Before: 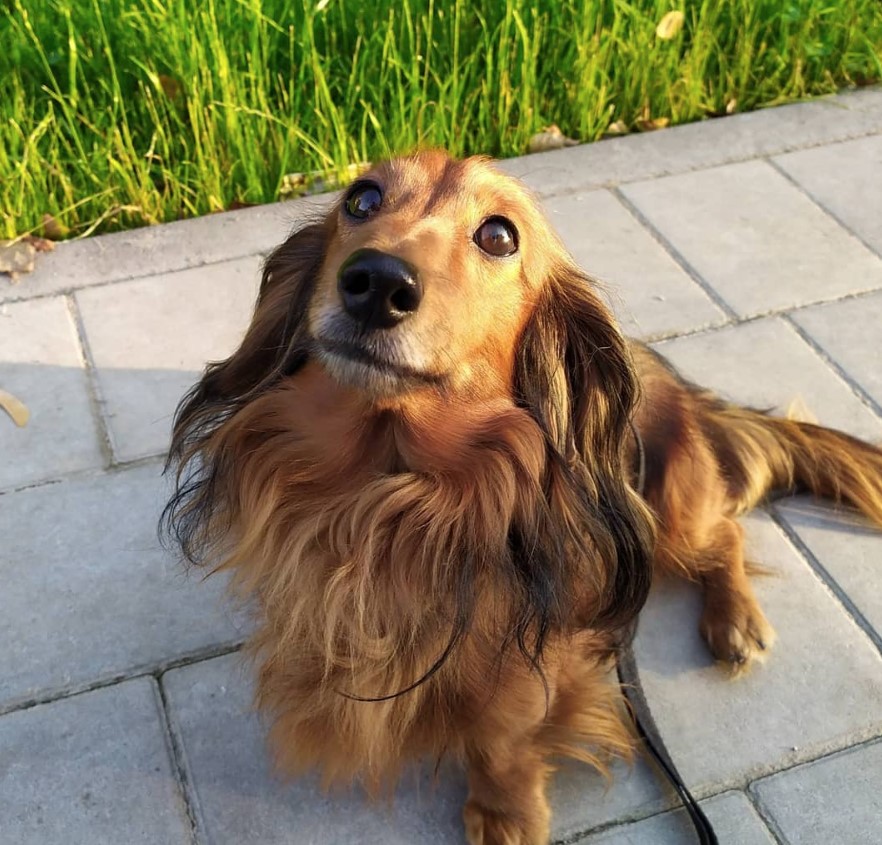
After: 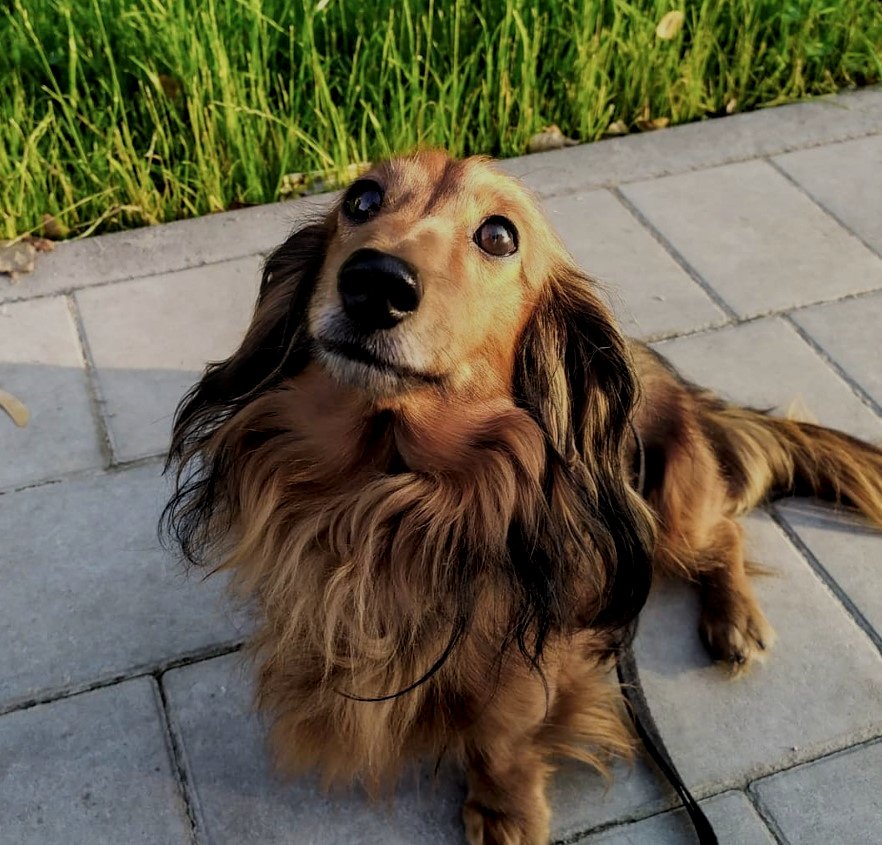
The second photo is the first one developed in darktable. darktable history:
local contrast: on, module defaults
filmic rgb: middle gray luminance 29.09%, black relative exposure -10.35 EV, white relative exposure 5.5 EV, threshold 2.95 EV, target black luminance 0%, hardness 3.93, latitude 2.61%, contrast 1.126, highlights saturation mix 6.21%, shadows ↔ highlights balance 15.03%, add noise in highlights 0.002, preserve chrominance max RGB, color science v3 (2019), use custom middle-gray values true, contrast in highlights soft, enable highlight reconstruction true
